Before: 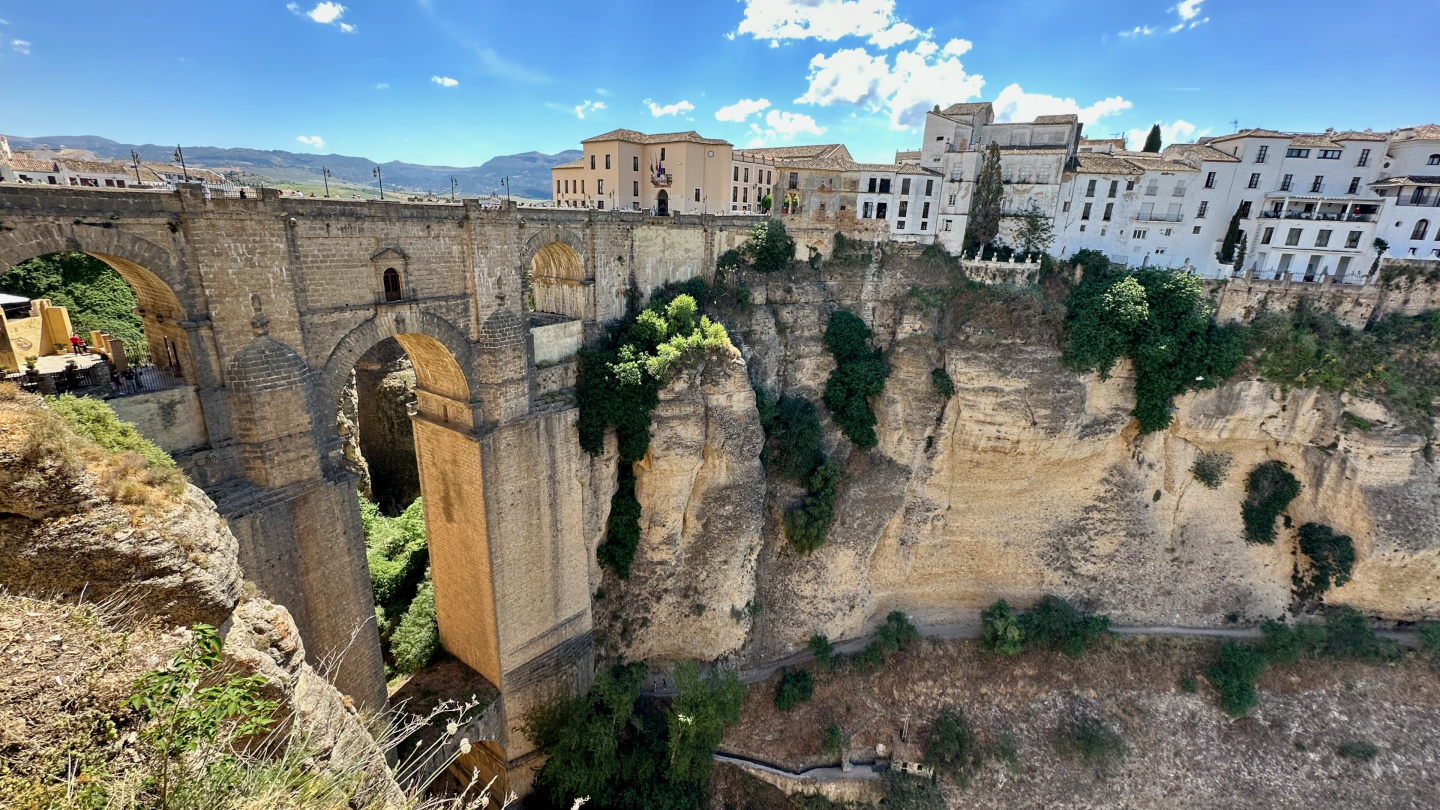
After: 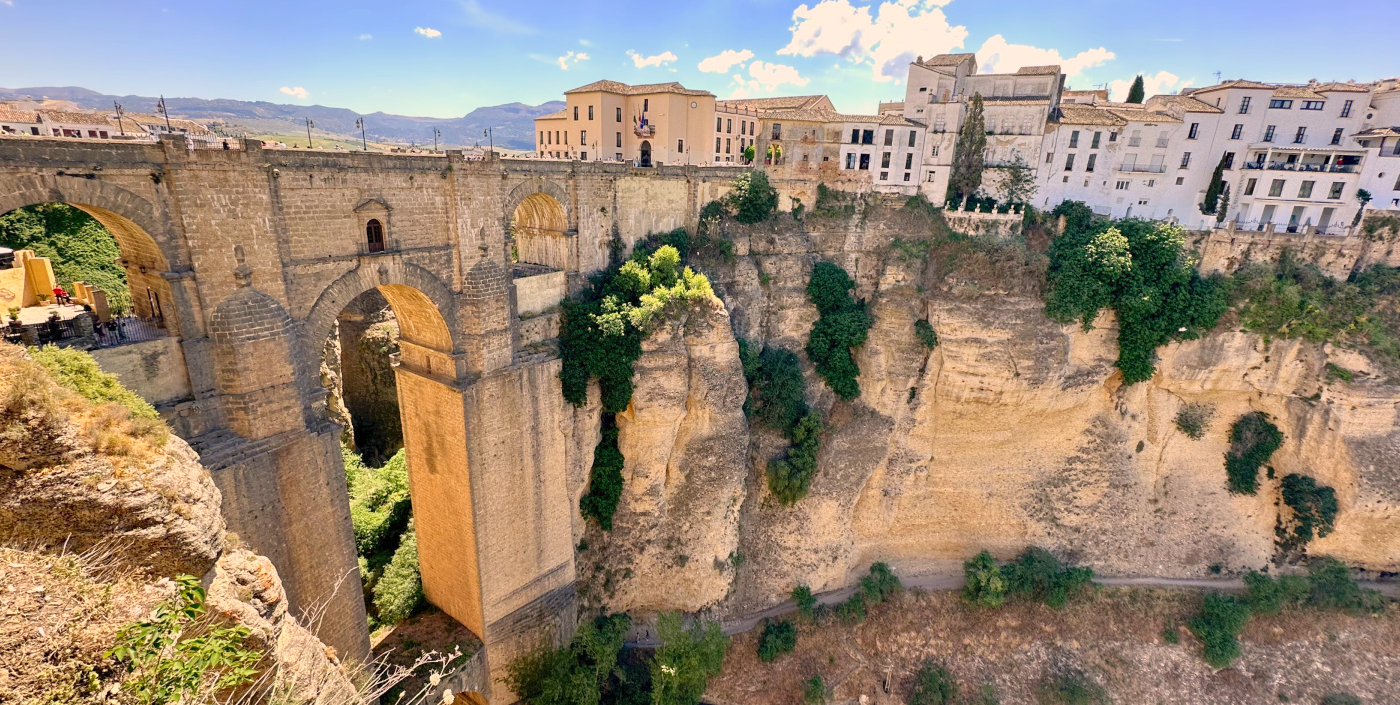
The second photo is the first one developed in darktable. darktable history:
color correction: highlights a* 11.36, highlights b* 11.67
crop: left 1.247%, top 6.088%, right 1.51%, bottom 6.805%
levels: levels [0, 0.445, 1]
